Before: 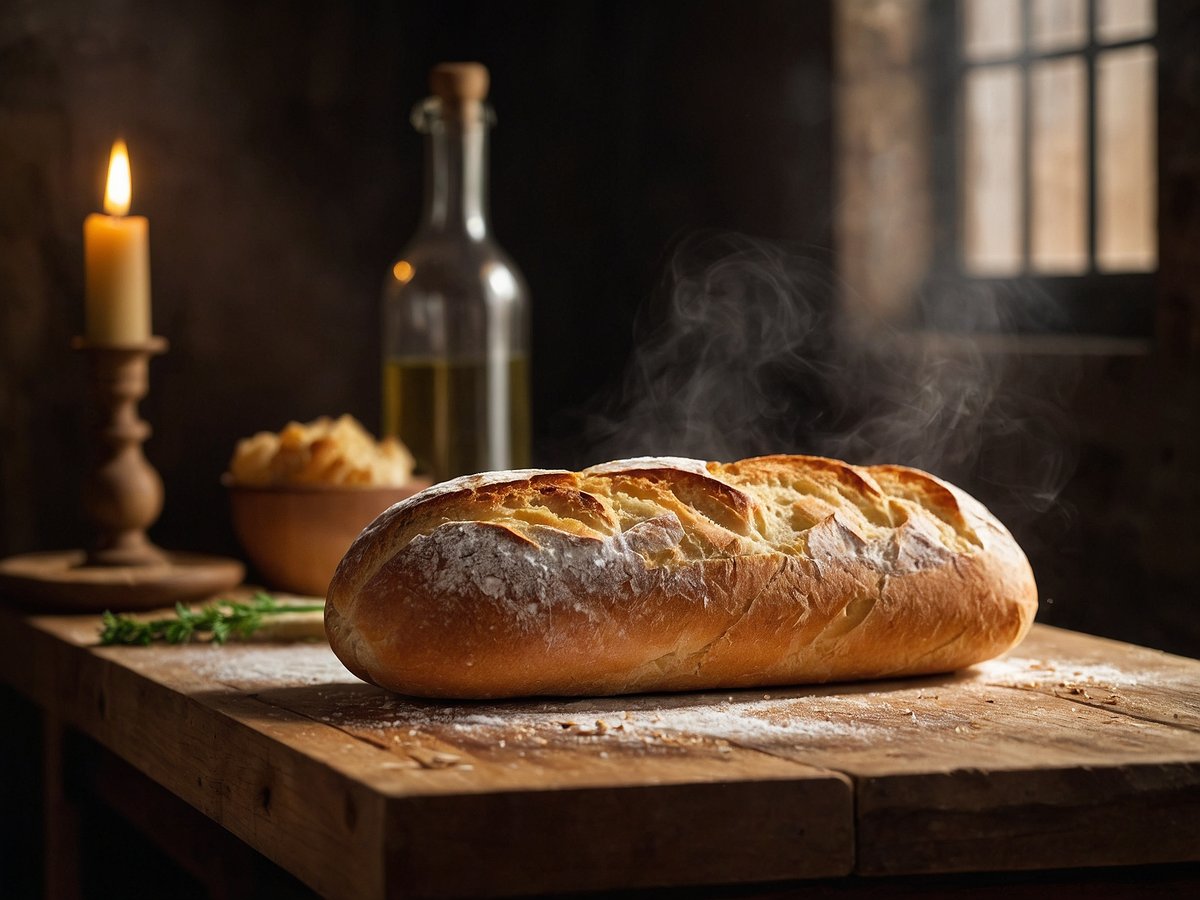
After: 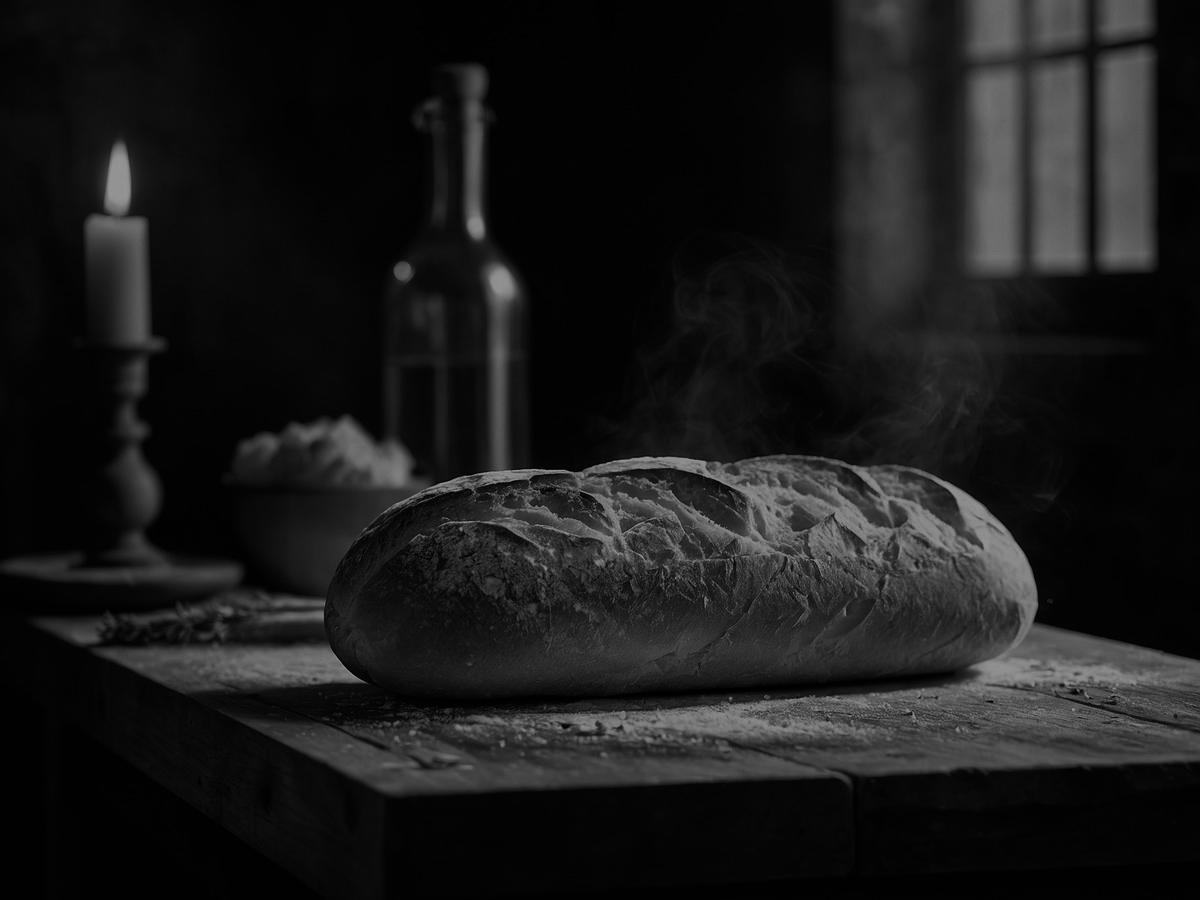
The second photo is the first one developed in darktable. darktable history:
exposure: exposure -2.002 EV, compensate highlight preservation false
tone equalizer: -8 EV -0.417 EV, -7 EV -0.389 EV, -6 EV -0.333 EV, -5 EV -0.222 EV, -3 EV 0.222 EV, -2 EV 0.333 EV, -1 EV 0.389 EV, +0 EV 0.417 EV, edges refinement/feathering 500, mask exposure compensation -1.57 EV, preserve details no
monochrome: on, module defaults
velvia: strength 29%
